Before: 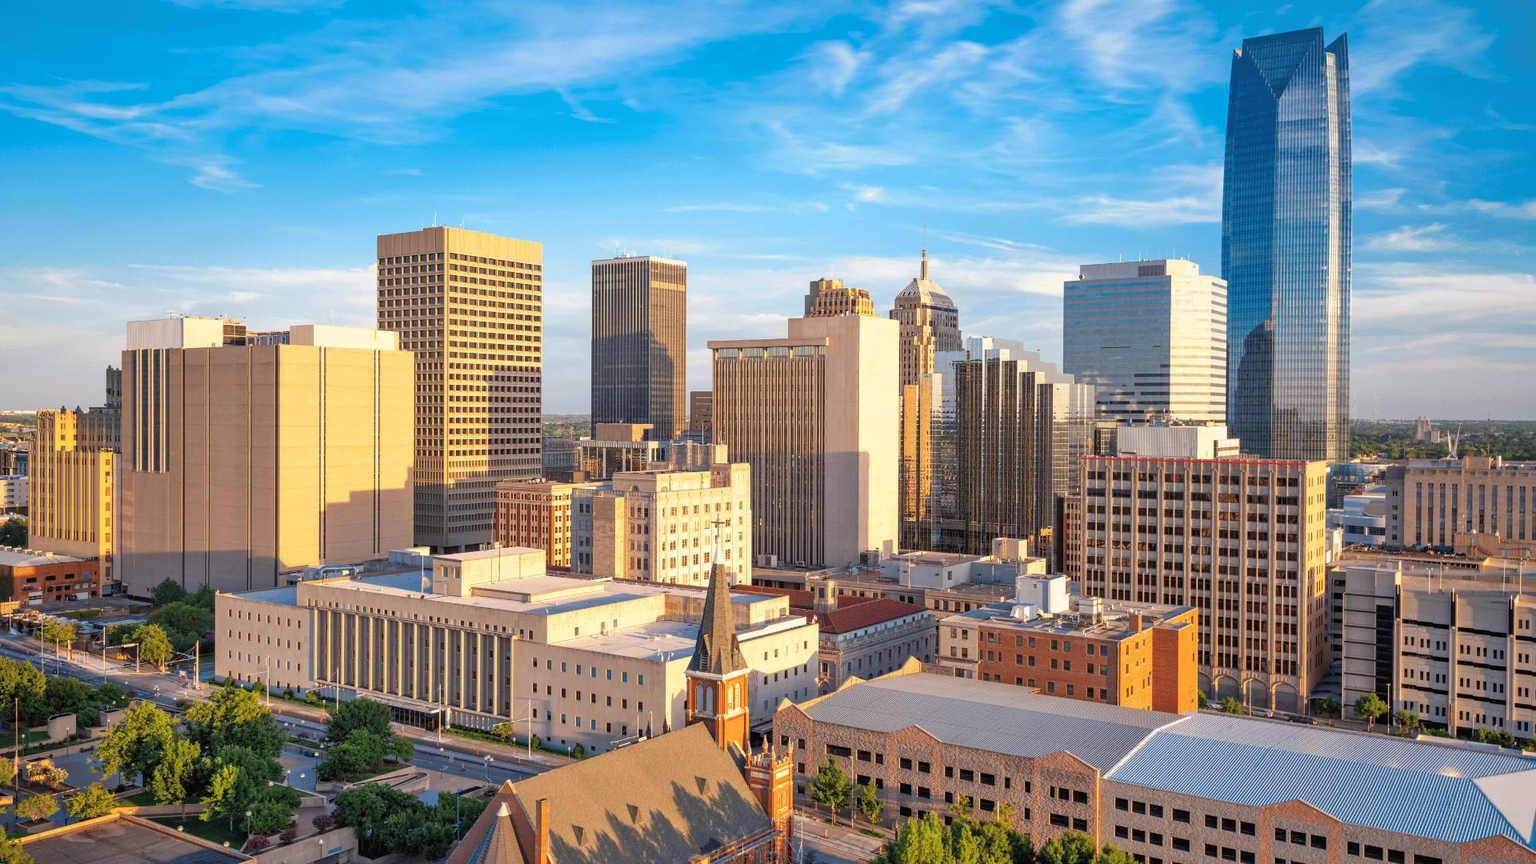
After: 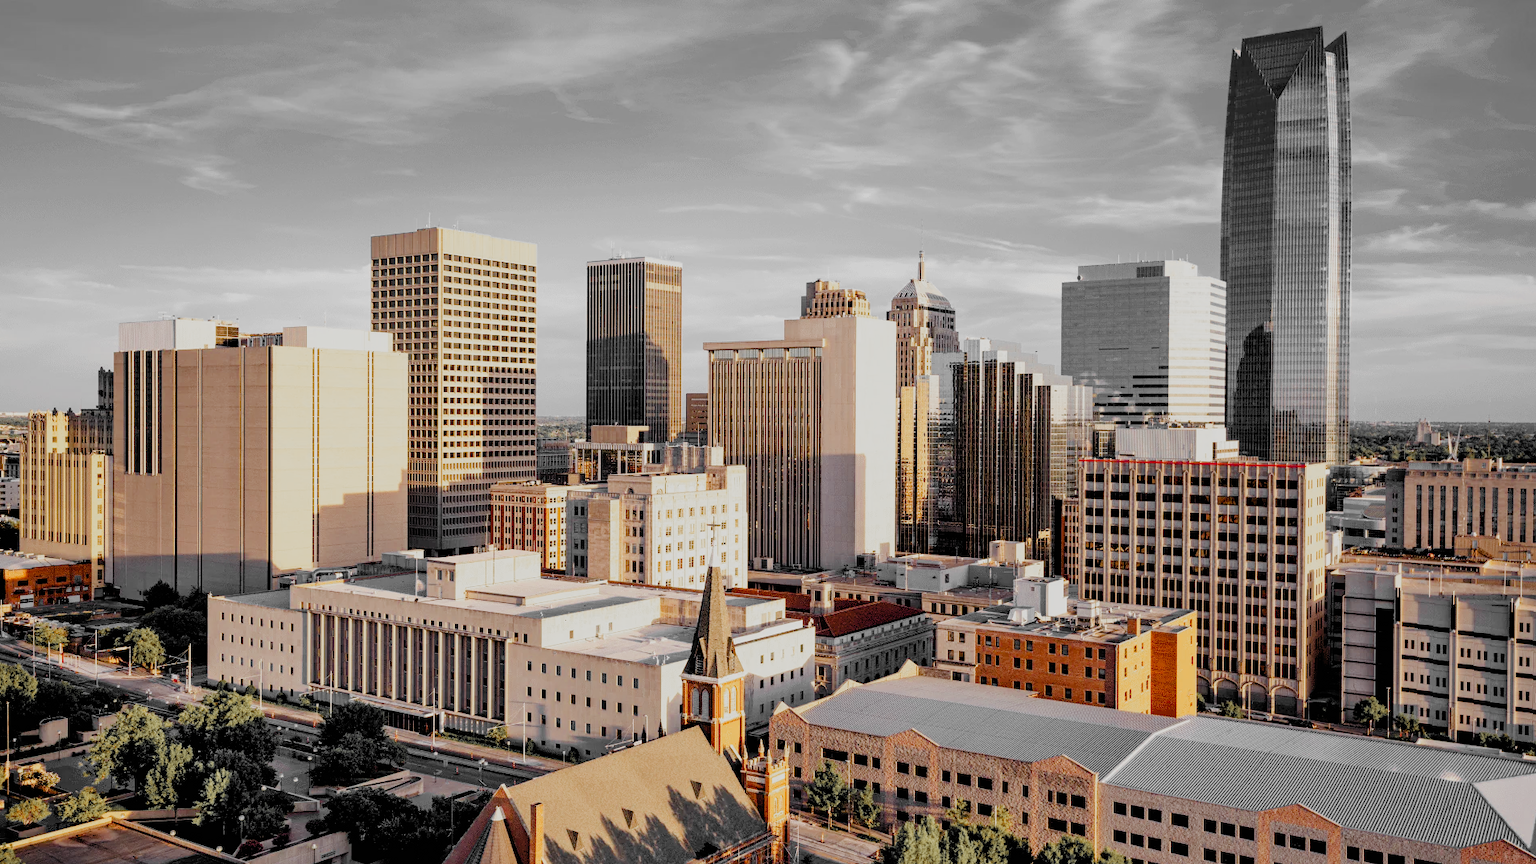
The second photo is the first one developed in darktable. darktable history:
filmic rgb: black relative exposure -2.85 EV, white relative exposure 4.56 EV, hardness 1.77, contrast 1.25, preserve chrominance no, color science v5 (2021)
crop and rotate: left 0.614%, top 0.179%, bottom 0.309%
color zones: curves: ch0 [(0, 0.447) (0.184, 0.543) (0.323, 0.476) (0.429, 0.445) (0.571, 0.443) (0.714, 0.451) (0.857, 0.452) (1, 0.447)]; ch1 [(0, 0.464) (0.176, 0.46) (0.287, 0.177) (0.429, 0.002) (0.571, 0) (0.714, 0) (0.857, 0) (1, 0.464)], mix 20%
